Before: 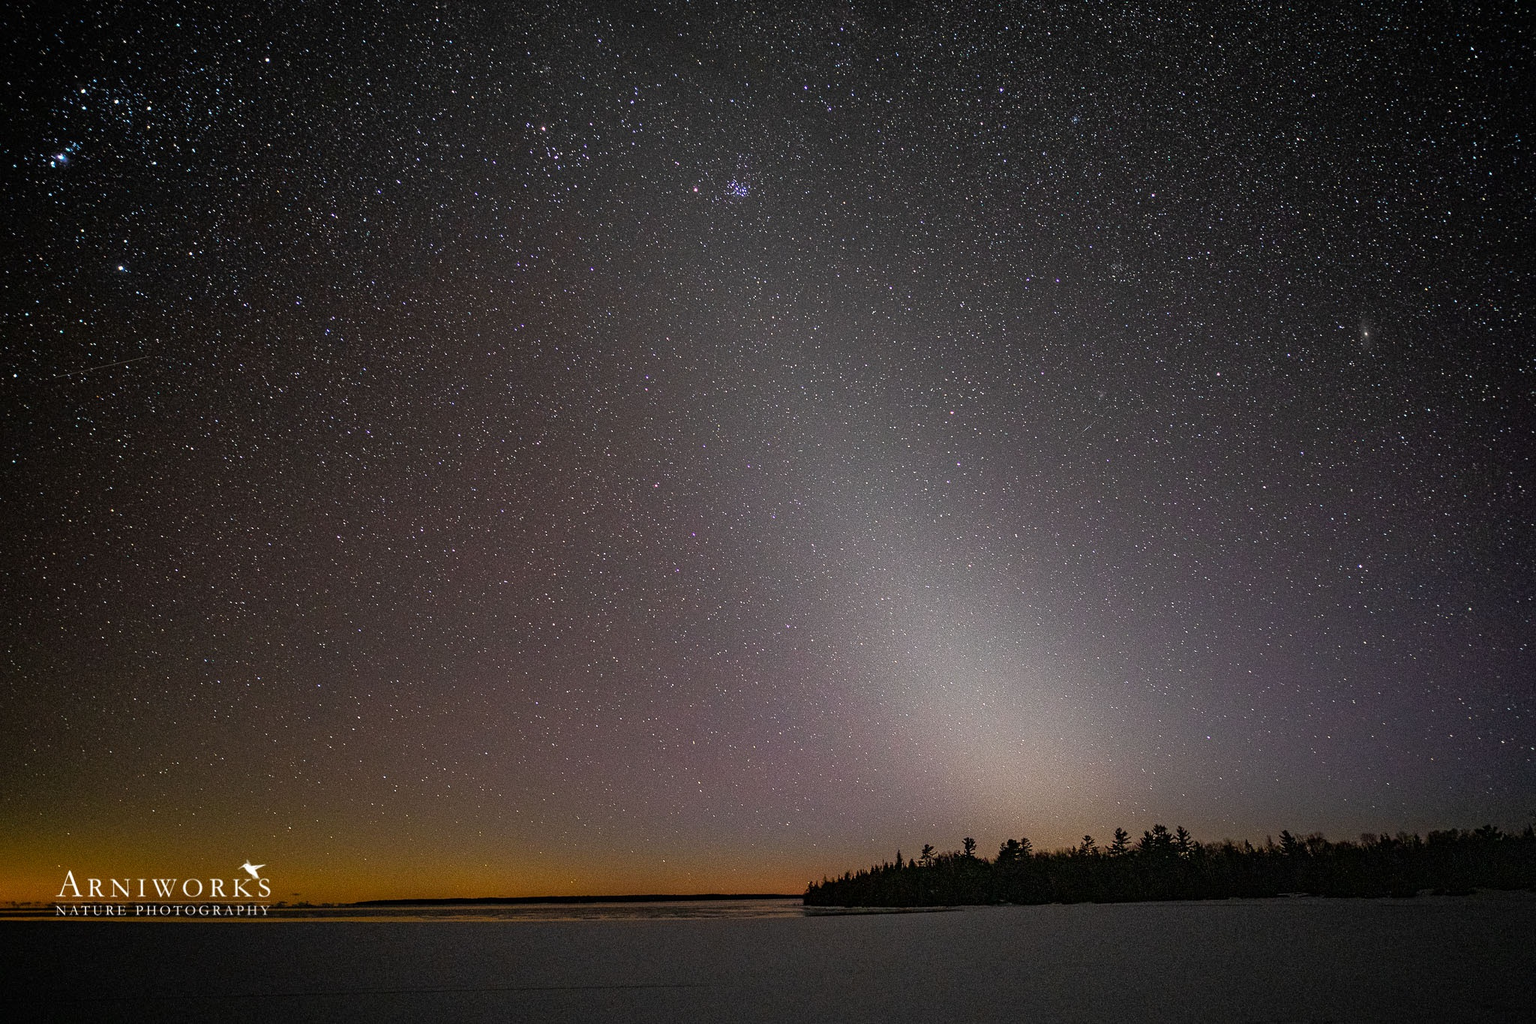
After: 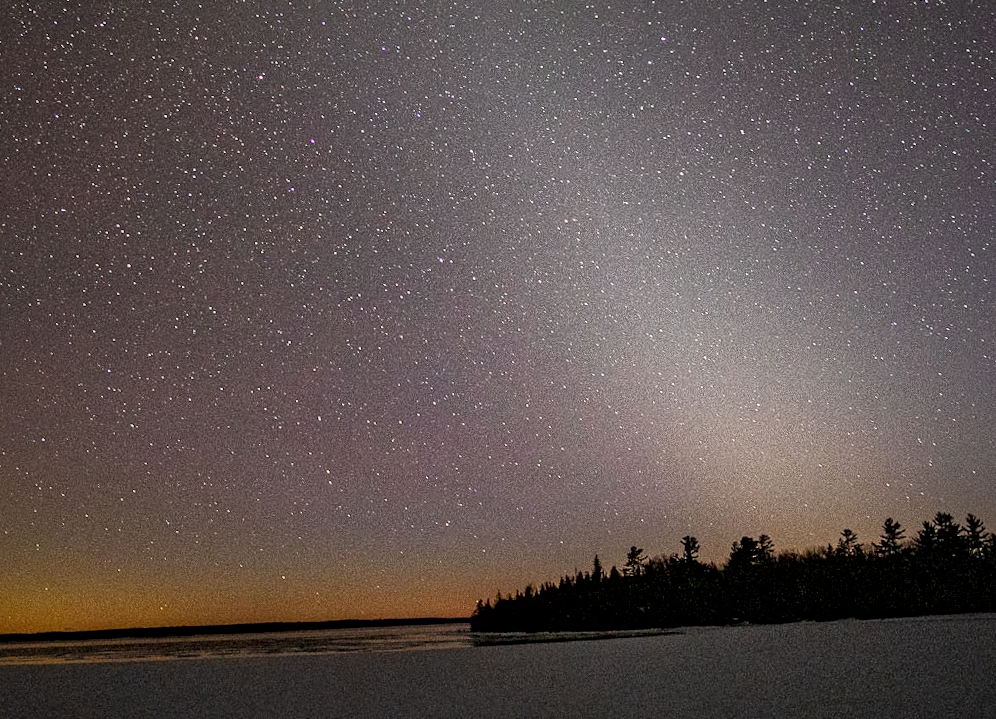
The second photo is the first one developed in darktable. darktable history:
rotate and perspective: rotation -1.42°, crop left 0.016, crop right 0.984, crop top 0.035, crop bottom 0.965
local contrast: mode bilateral grid, contrast 25, coarseness 60, detail 151%, midtone range 0.2
crop: left 29.672%, top 41.786%, right 20.851%, bottom 3.487%
